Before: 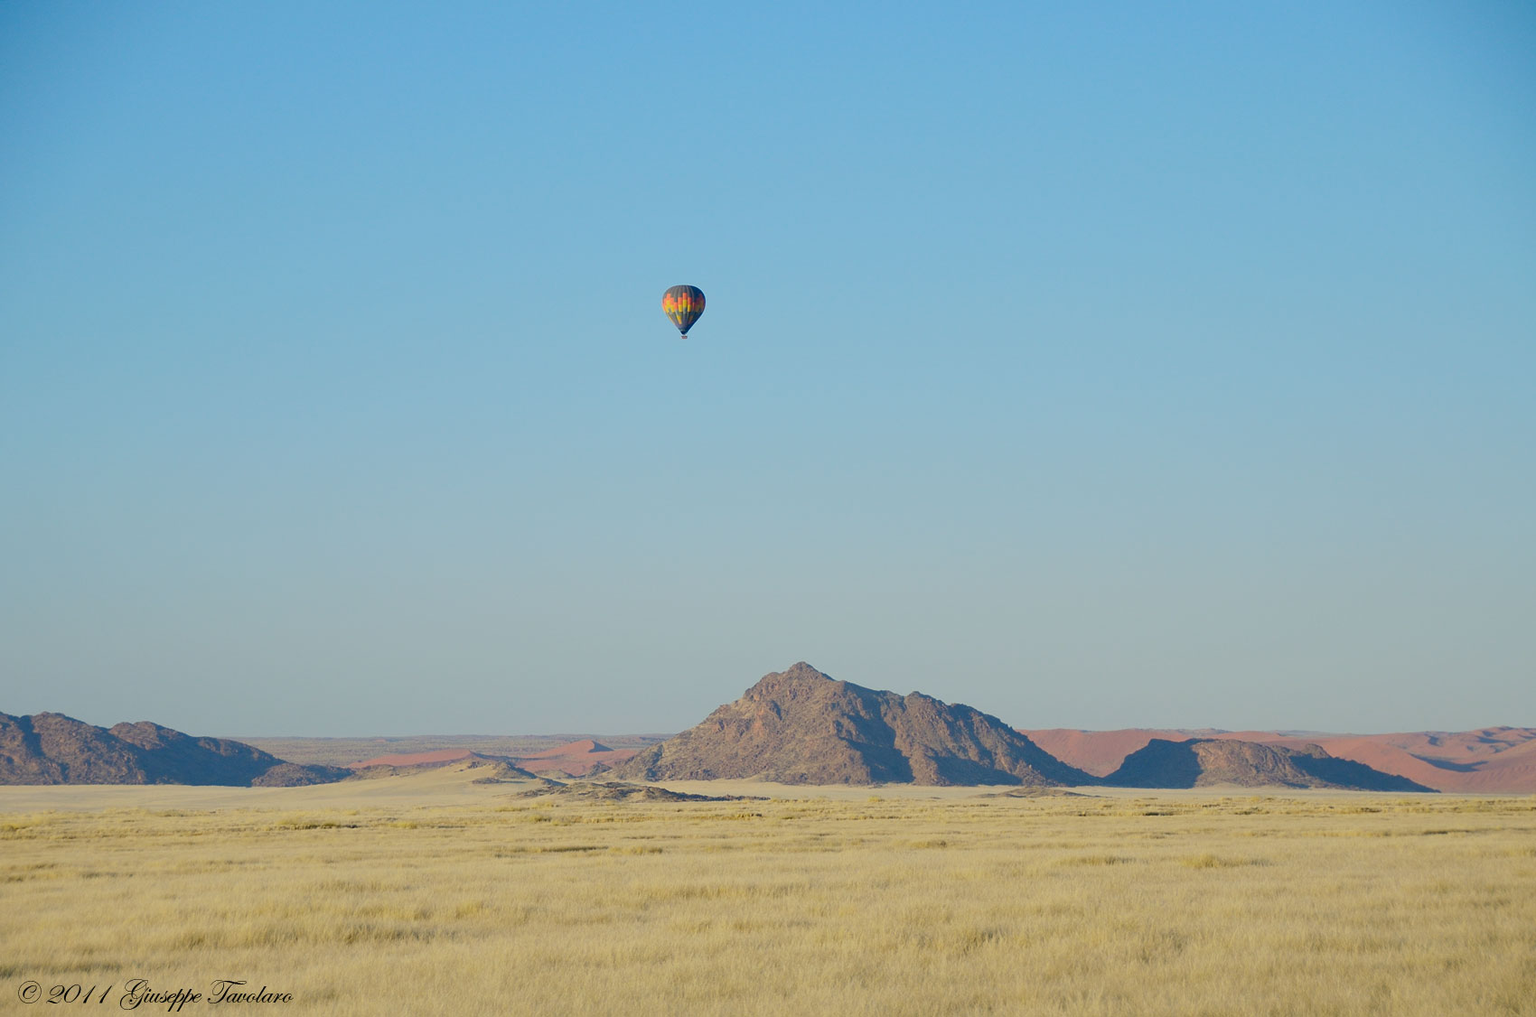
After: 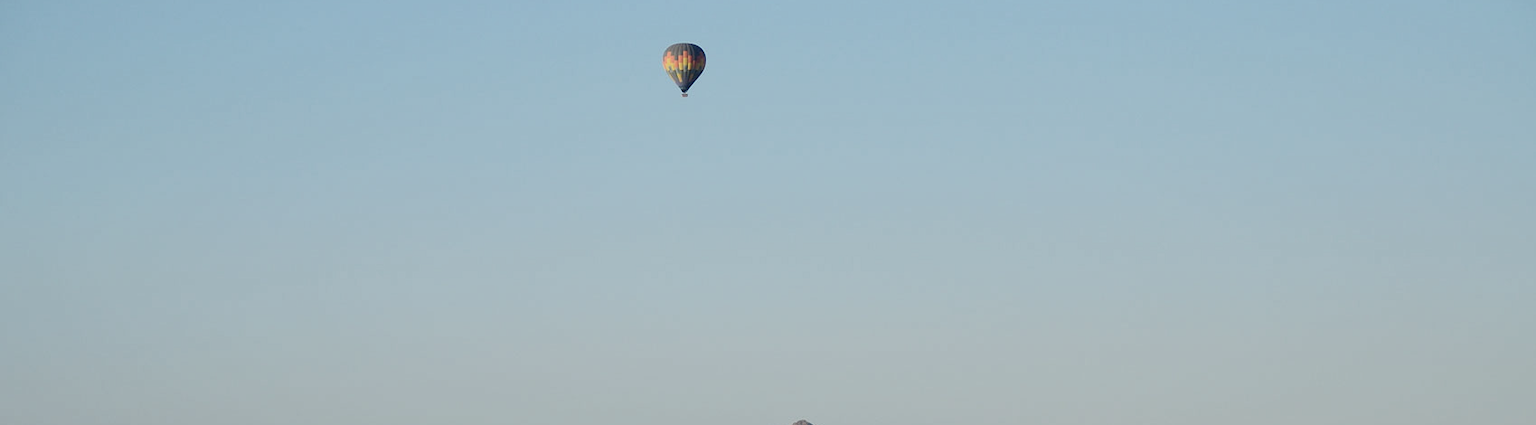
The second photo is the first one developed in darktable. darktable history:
crop and rotate: top 23.84%, bottom 34.294%
contrast brightness saturation: contrast 0.1, saturation -0.36
